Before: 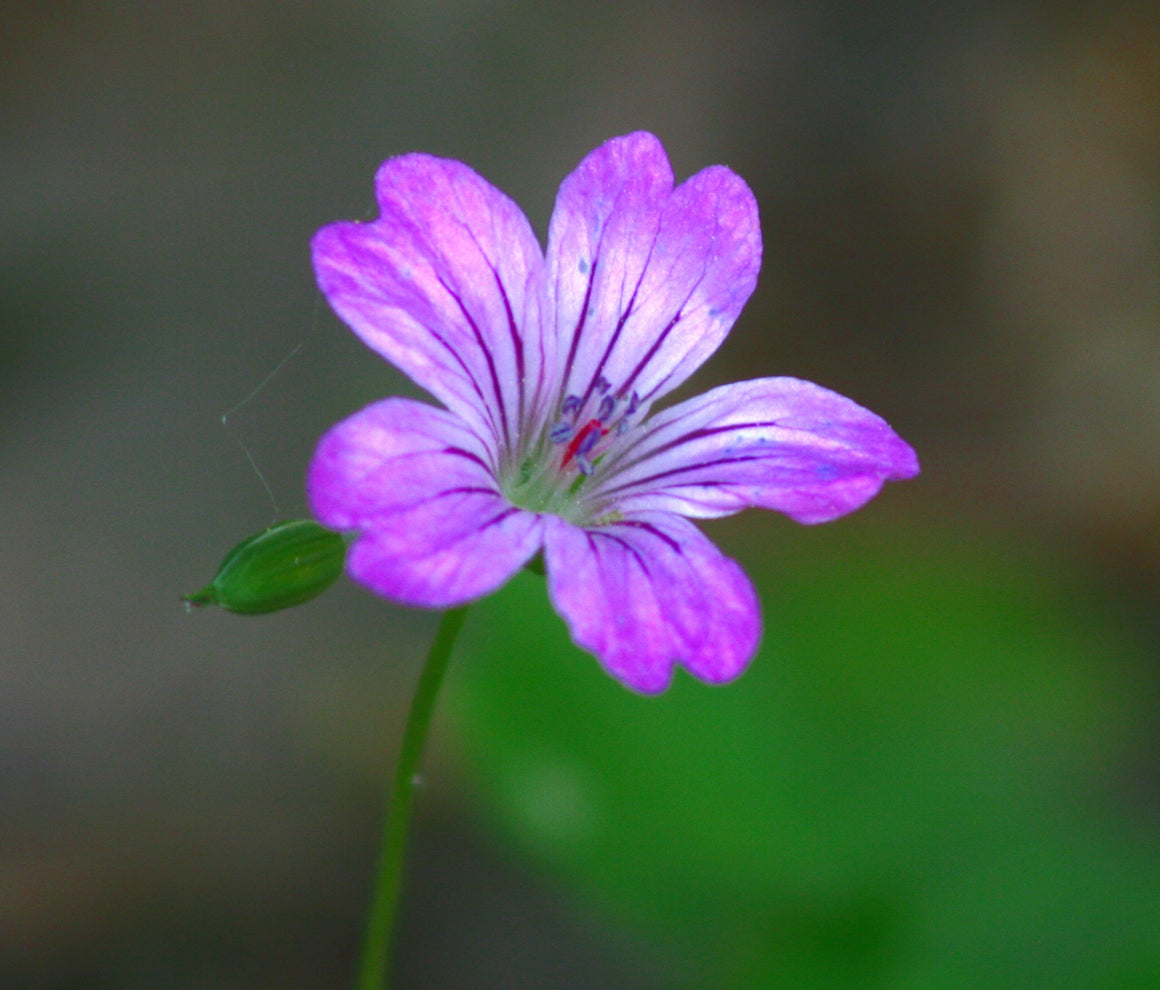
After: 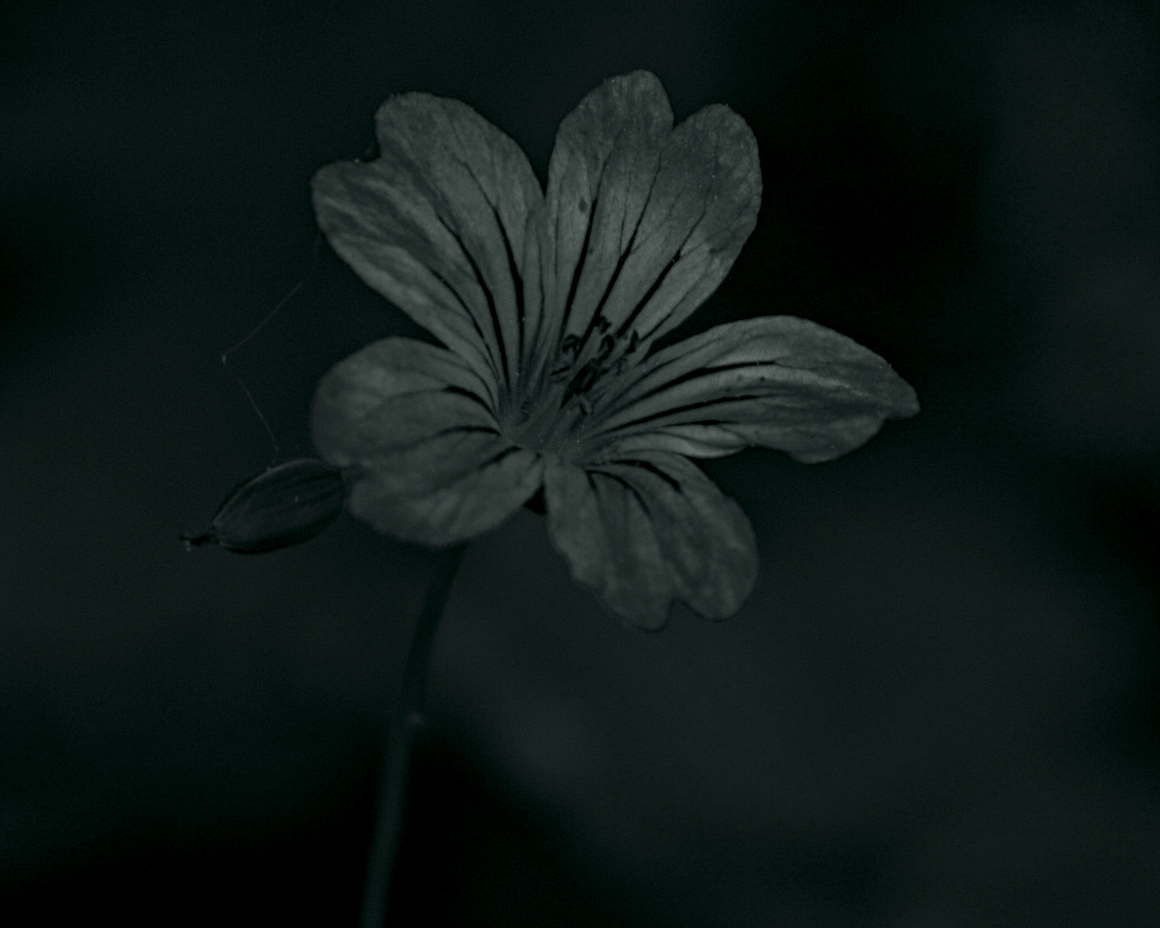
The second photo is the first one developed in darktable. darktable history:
colorize: hue 90°, saturation 19%, lightness 1.59%, version 1
crop and rotate: top 6.25%
contrast equalizer: octaves 7, y [[0.5, 0.542, 0.583, 0.625, 0.667, 0.708], [0.5 ×6], [0.5 ×6], [0 ×6], [0 ×6]]
